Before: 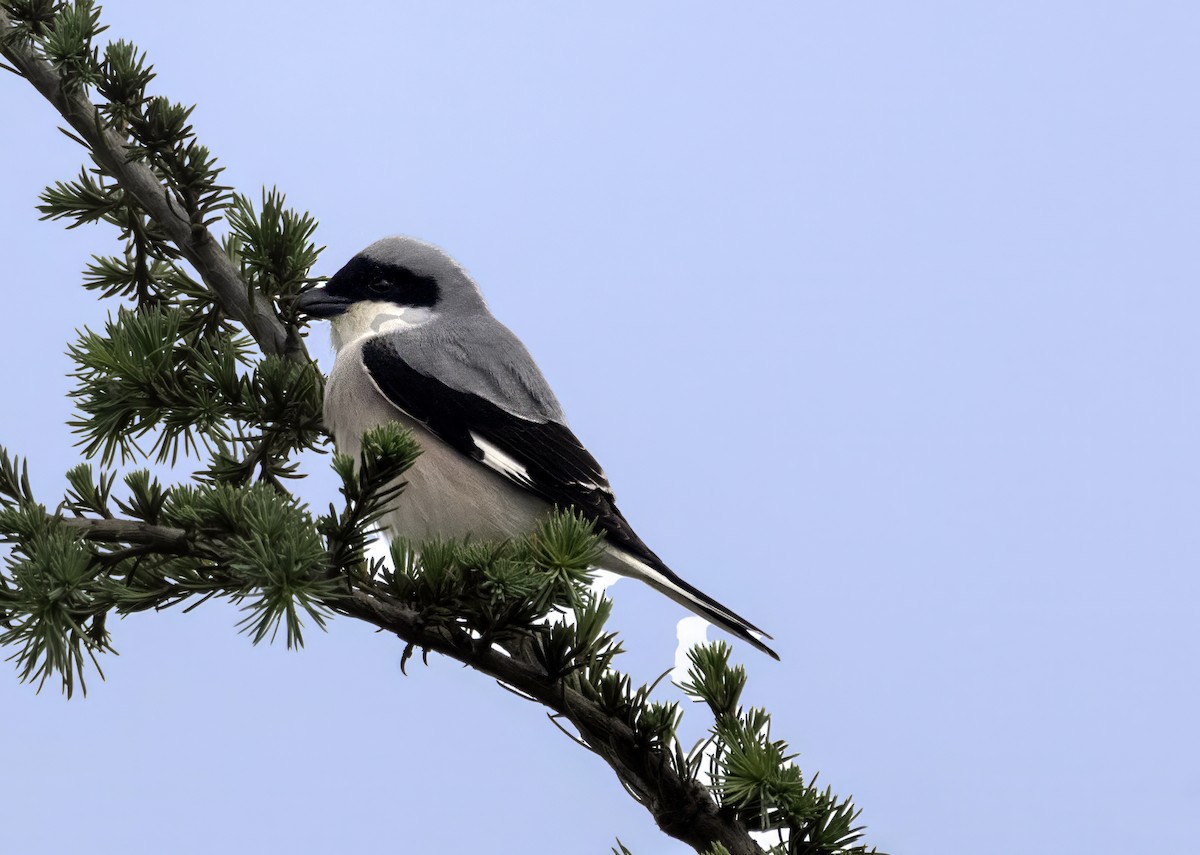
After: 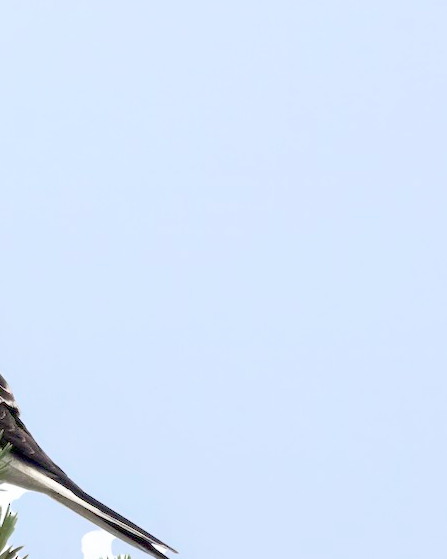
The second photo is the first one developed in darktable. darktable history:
crop and rotate: left 49.611%, top 10.121%, right 13.082%, bottom 24.486%
tone curve: curves: ch0 [(0, 0) (0.003, 0.013) (0.011, 0.017) (0.025, 0.035) (0.044, 0.093) (0.069, 0.146) (0.1, 0.179) (0.136, 0.243) (0.177, 0.294) (0.224, 0.332) (0.277, 0.412) (0.335, 0.454) (0.399, 0.531) (0.468, 0.611) (0.543, 0.669) (0.623, 0.738) (0.709, 0.823) (0.801, 0.881) (0.898, 0.951) (1, 1)], preserve colors none
